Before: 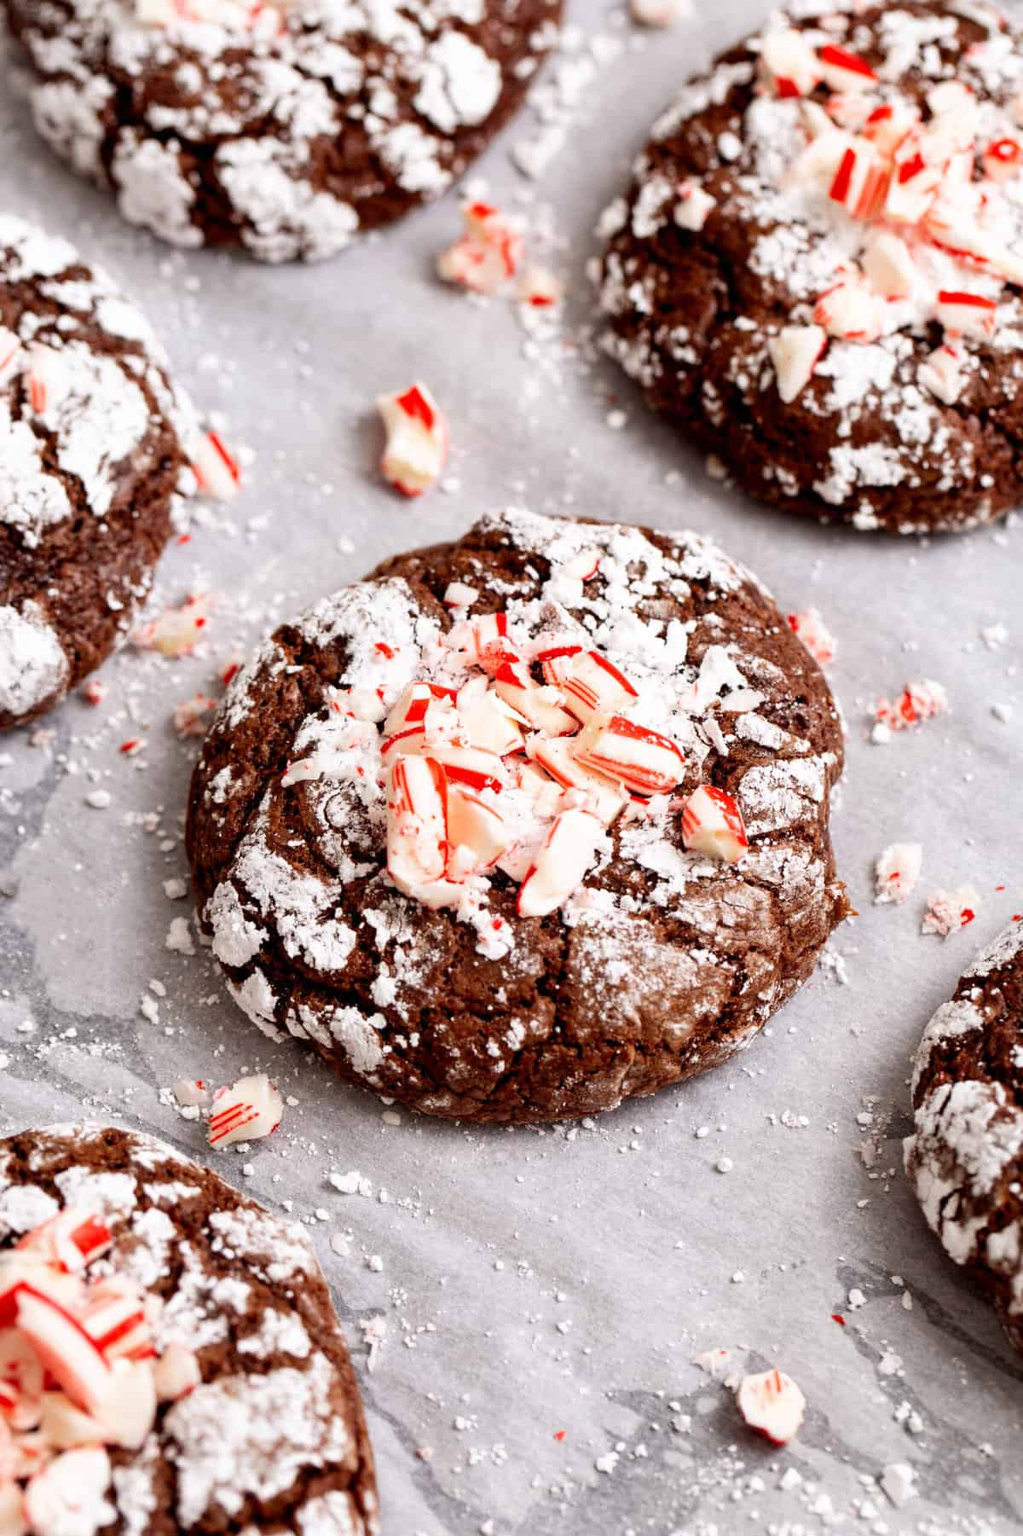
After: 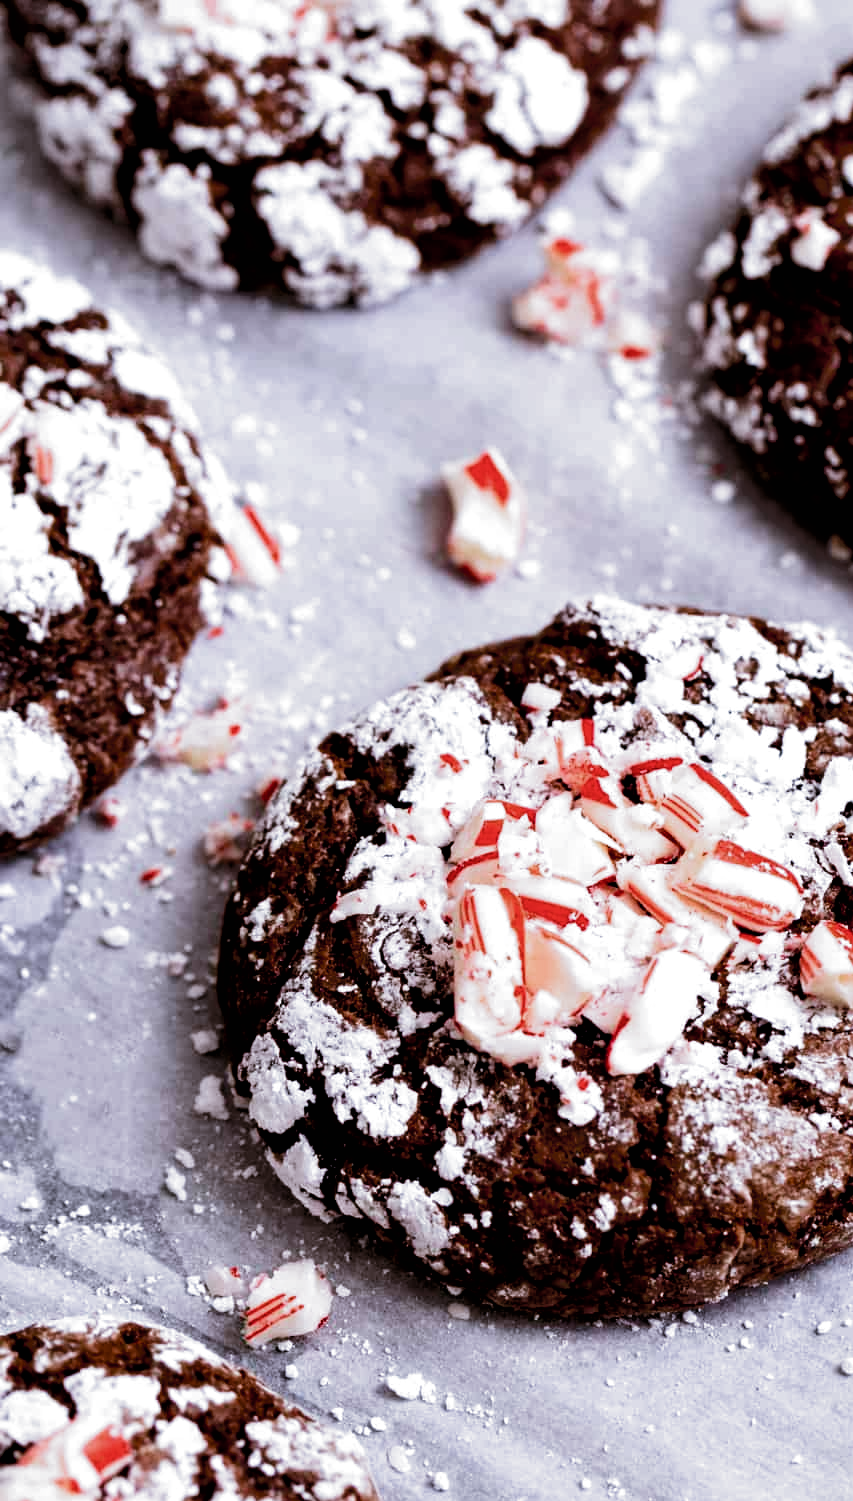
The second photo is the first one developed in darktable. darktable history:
shadows and highlights: shadows 62.66, white point adjustment 0.37, highlights -34.44, compress 83.82%
filmic rgb: black relative exposure -8.2 EV, white relative exposure 2.2 EV, threshold 3 EV, hardness 7.11, latitude 75%, contrast 1.325, highlights saturation mix -2%, shadows ↔ highlights balance 30%, preserve chrominance RGB euclidean norm, color science v5 (2021), contrast in shadows safe, contrast in highlights safe, enable highlight reconstruction true
color balance rgb: shadows lift › luminance -10%, shadows lift › chroma 1%, shadows lift › hue 113°, power › luminance -15%, highlights gain › chroma 0.2%, highlights gain › hue 333°, global offset › luminance 0.5%, perceptual saturation grading › global saturation 20%, perceptual saturation grading › highlights -50%, perceptual saturation grading › shadows 25%, contrast -10%
exposure: black level correction 0.012, compensate highlight preservation false
velvia: on, module defaults
color calibration: illuminant as shot in camera, x 0.37, y 0.382, temperature 4313.32 K
crop: right 28.885%, bottom 16.626%
